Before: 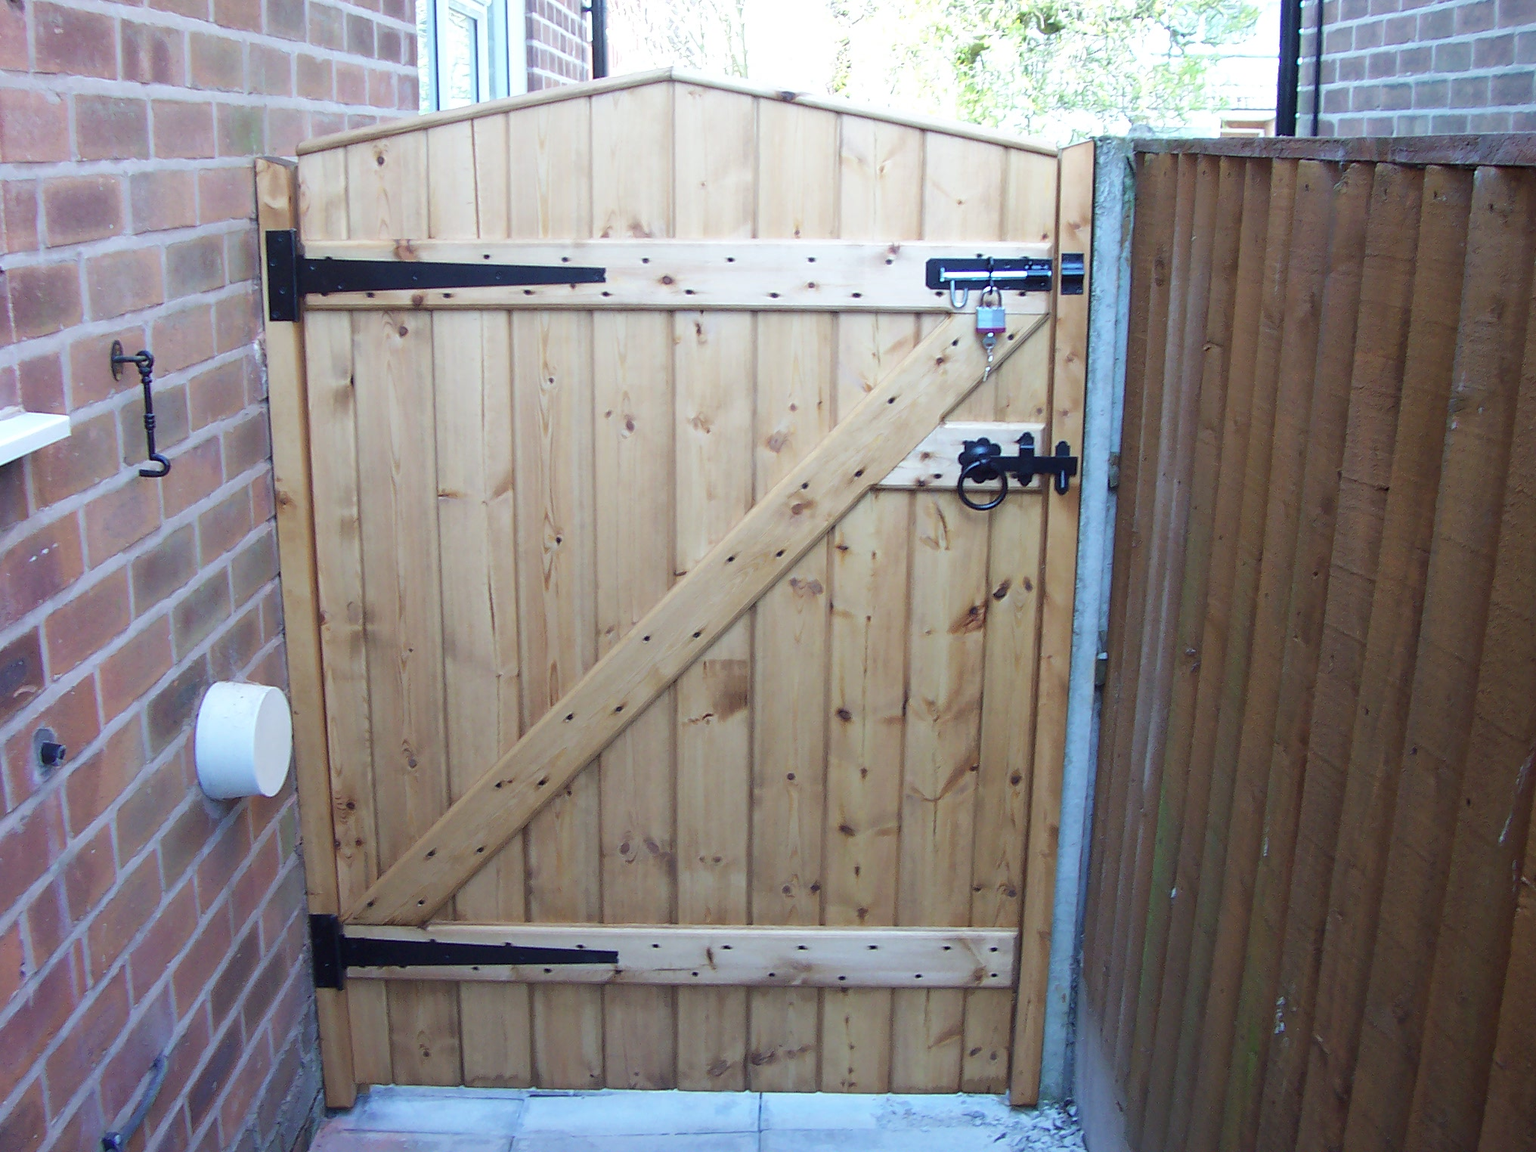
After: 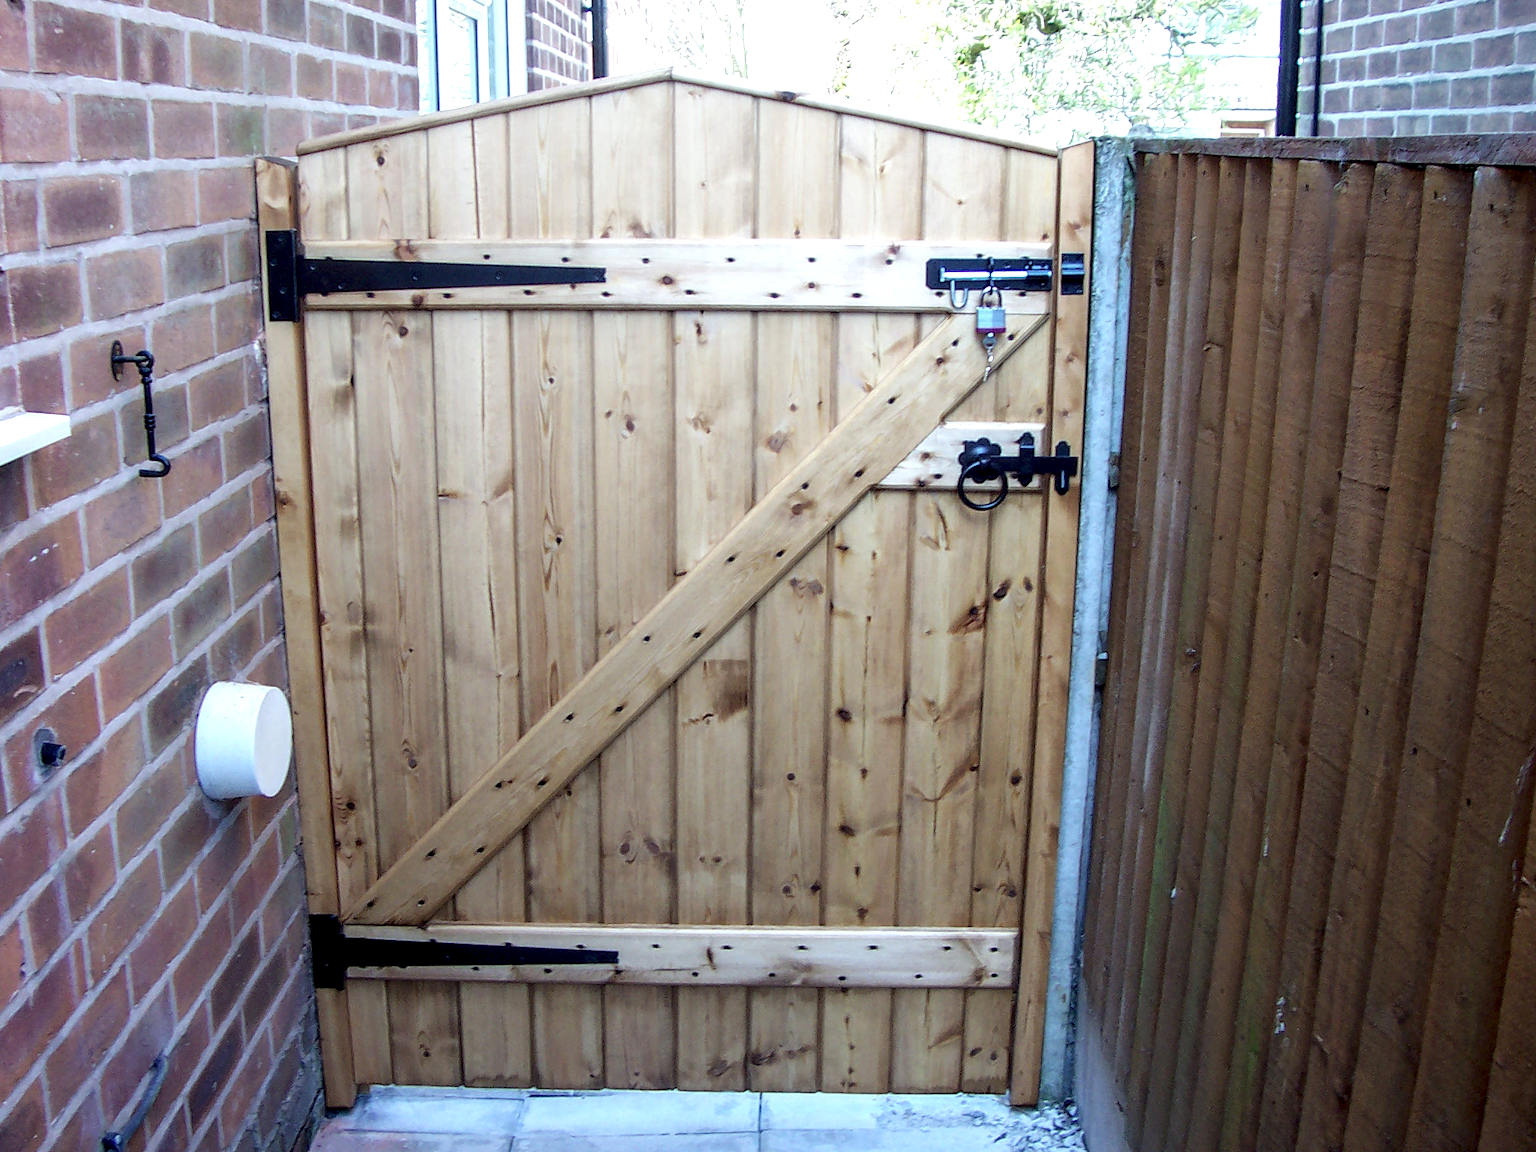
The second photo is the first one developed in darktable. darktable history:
exposure: black level correction 0.005, exposure 0.014 EV, compensate highlight preservation false
local contrast: highlights 60%, shadows 60%, detail 160%
